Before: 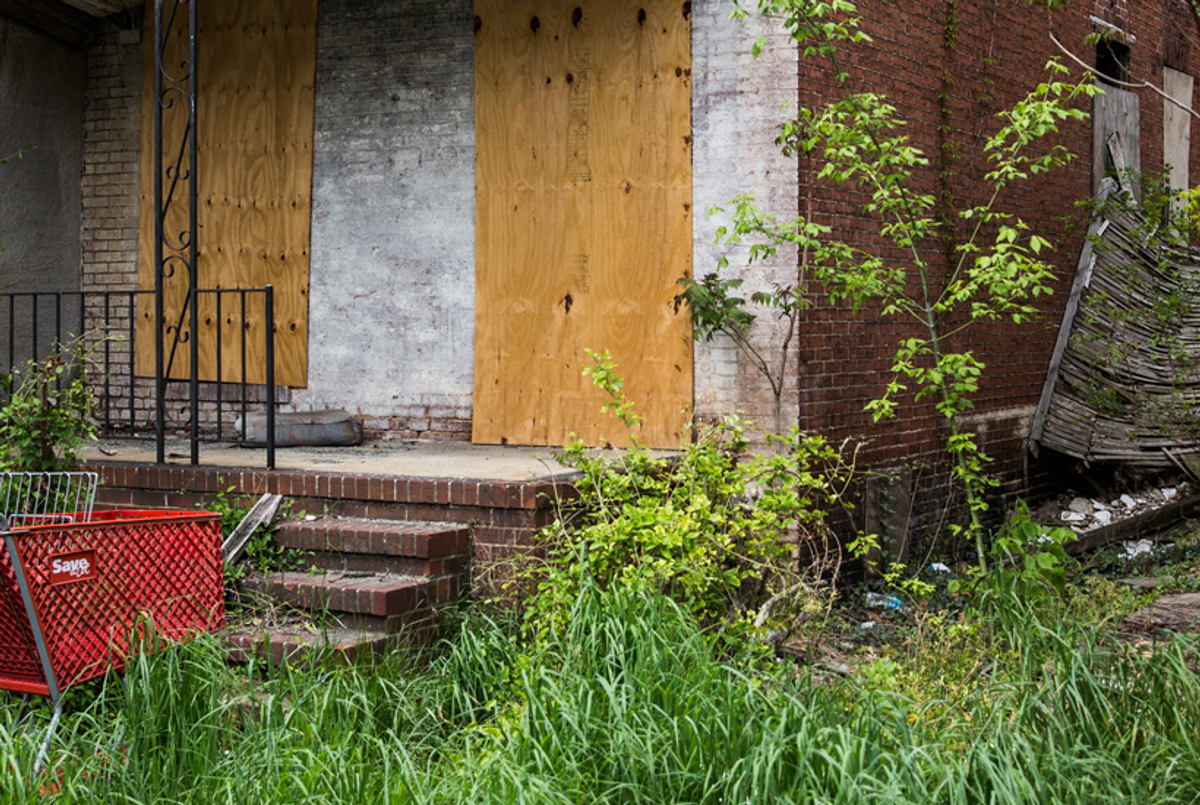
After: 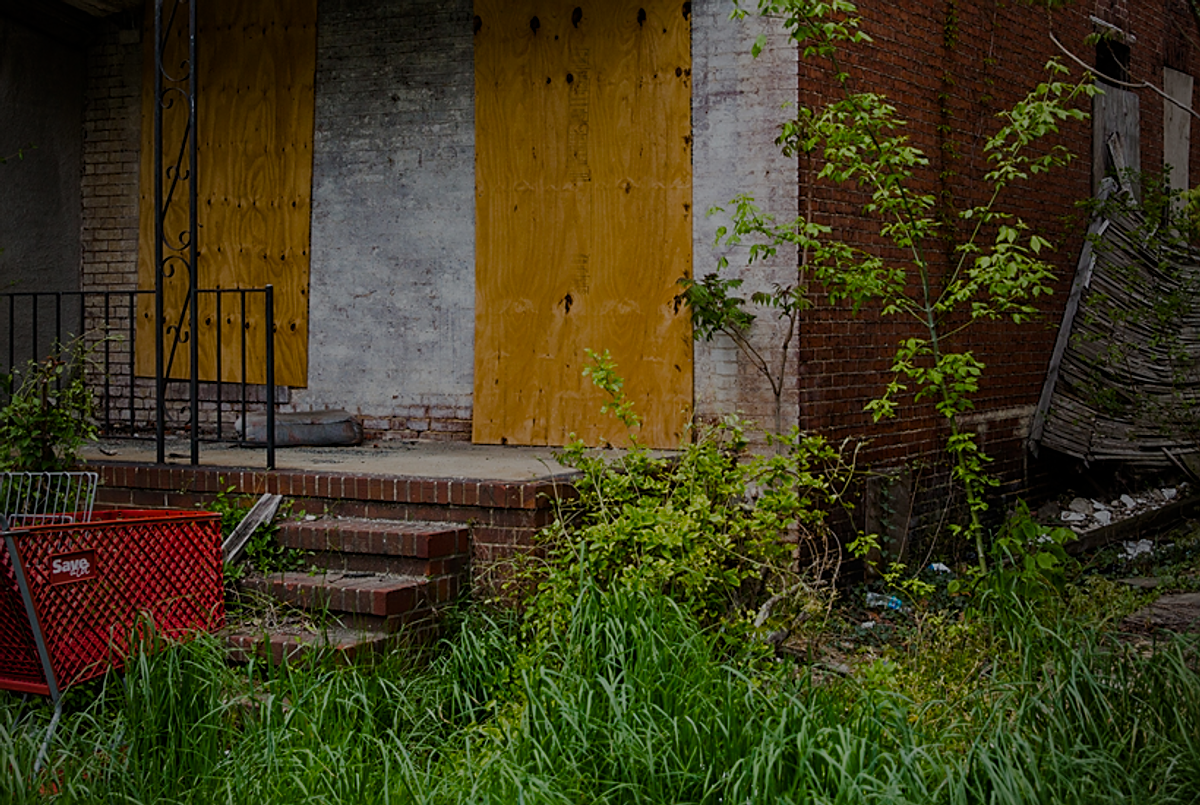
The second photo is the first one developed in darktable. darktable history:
color balance rgb: perceptual saturation grading › global saturation 13.933%, perceptual saturation grading › highlights -30.845%, perceptual saturation grading › shadows 50.799%
sharpen: on, module defaults
vignetting: fall-off start 96.6%, fall-off radius 100.33%, brightness -0.579, saturation -0.247, center (-0.032, -0.04), width/height ratio 0.611
exposure: exposure -1.405 EV, compensate highlight preservation false
